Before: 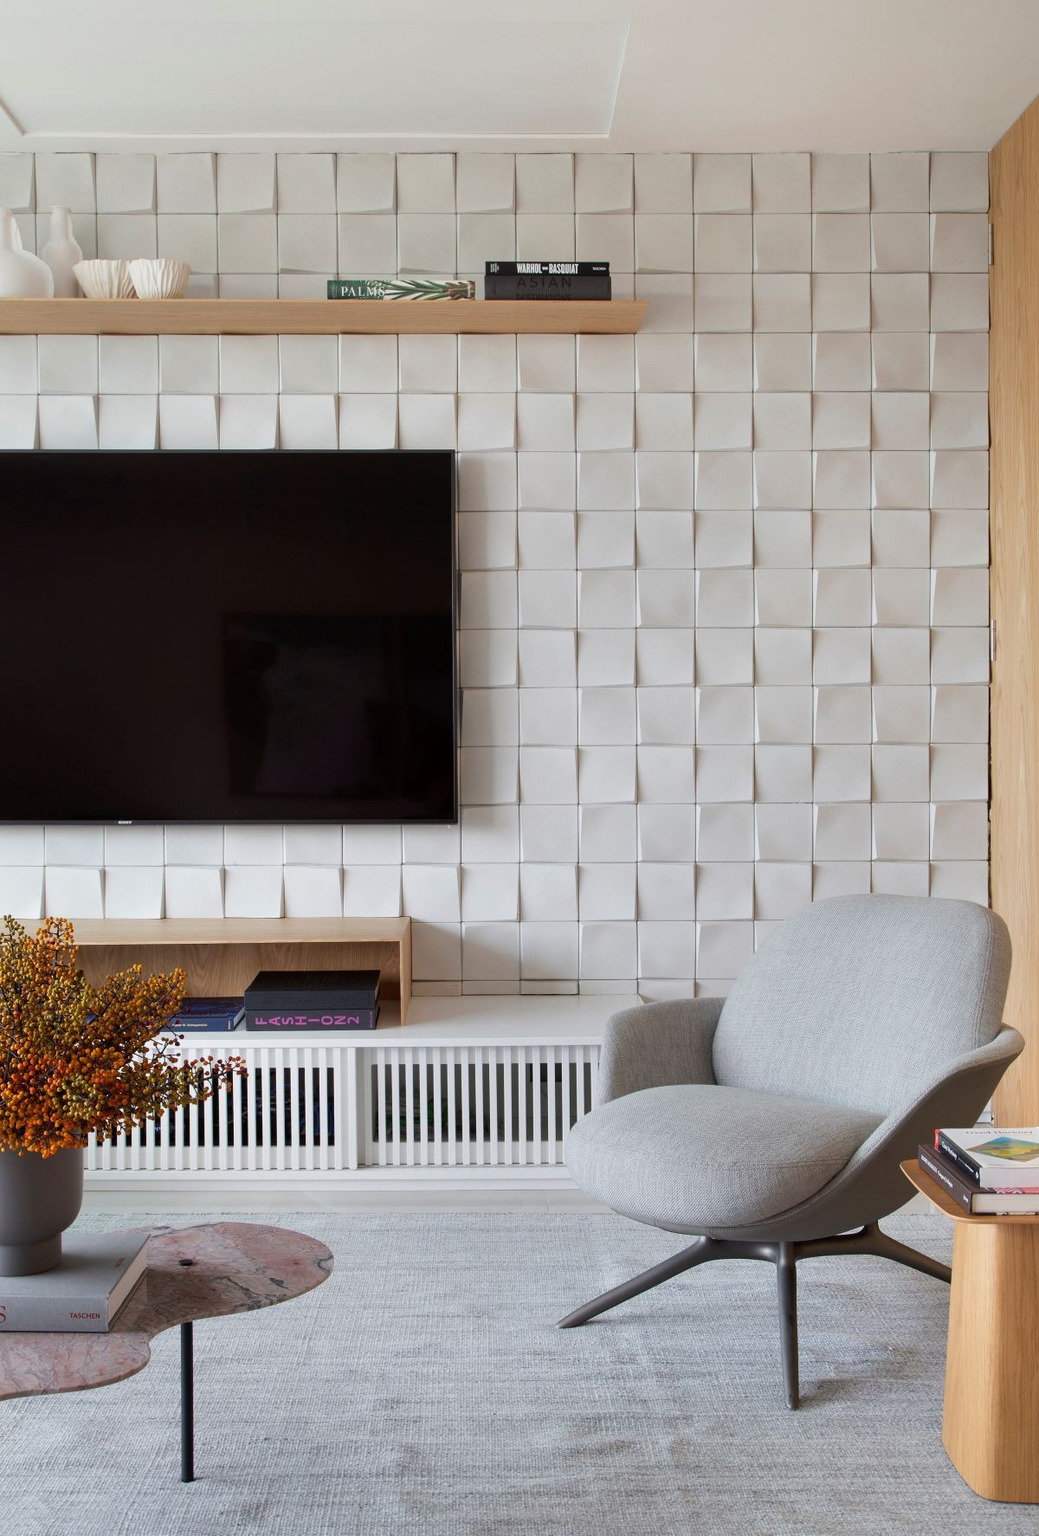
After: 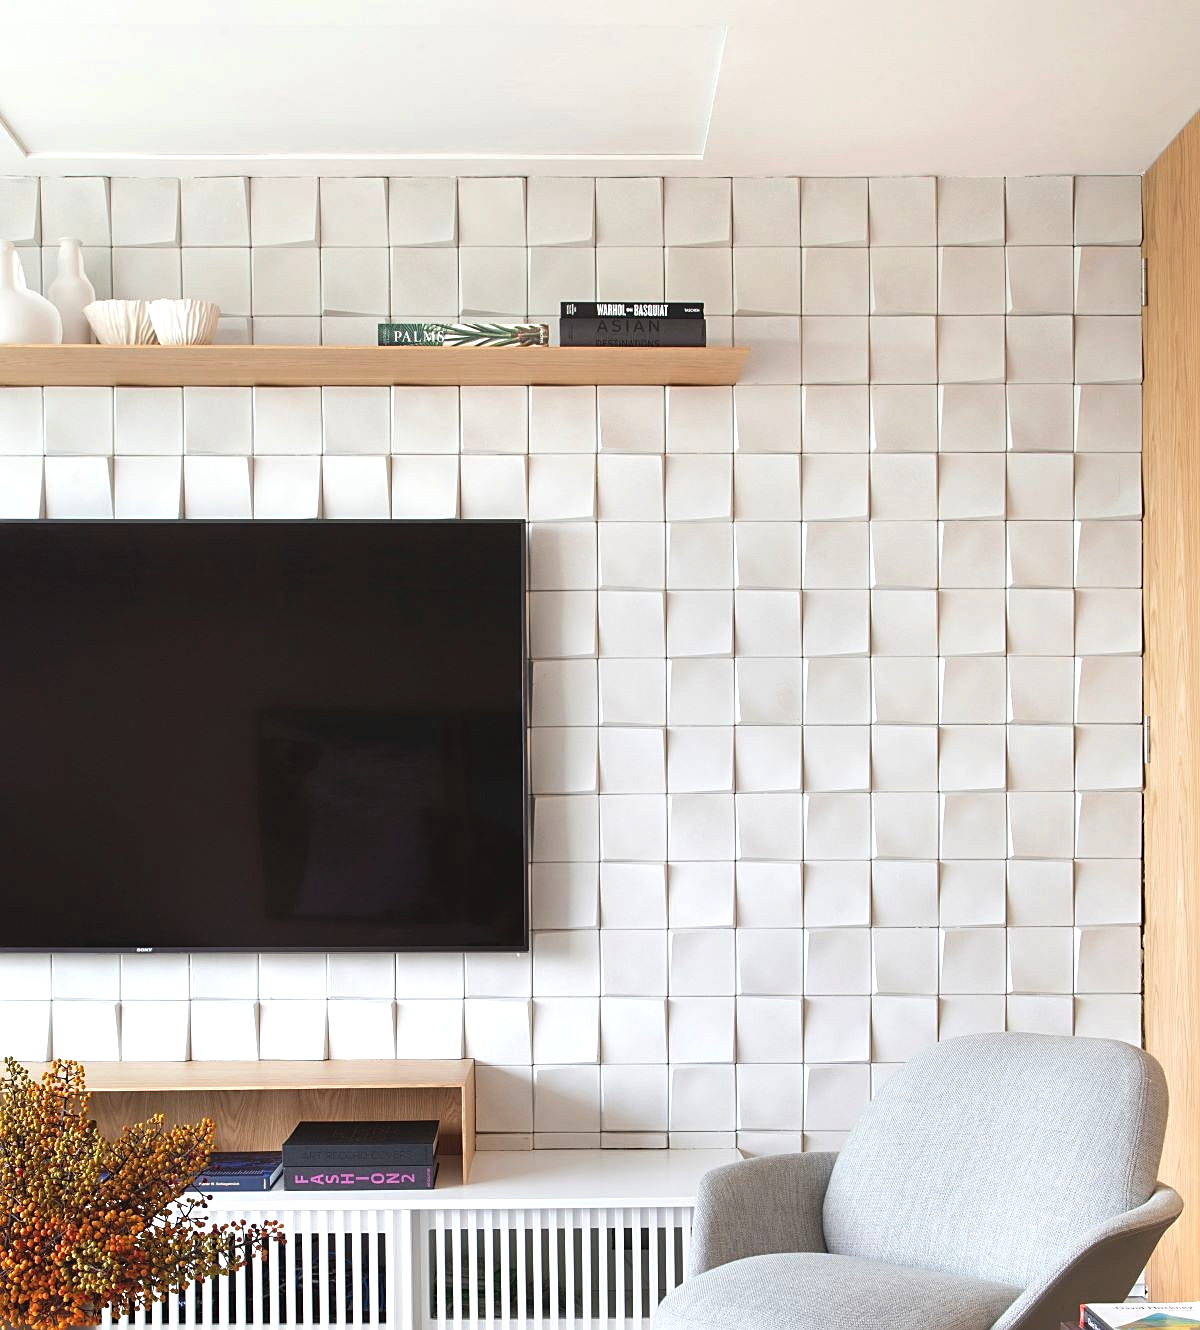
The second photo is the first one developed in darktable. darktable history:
crop: bottom 24.992%
sharpen: on, module defaults
exposure: black level correction -0.005, exposure 0.626 EV, compensate highlight preservation false
